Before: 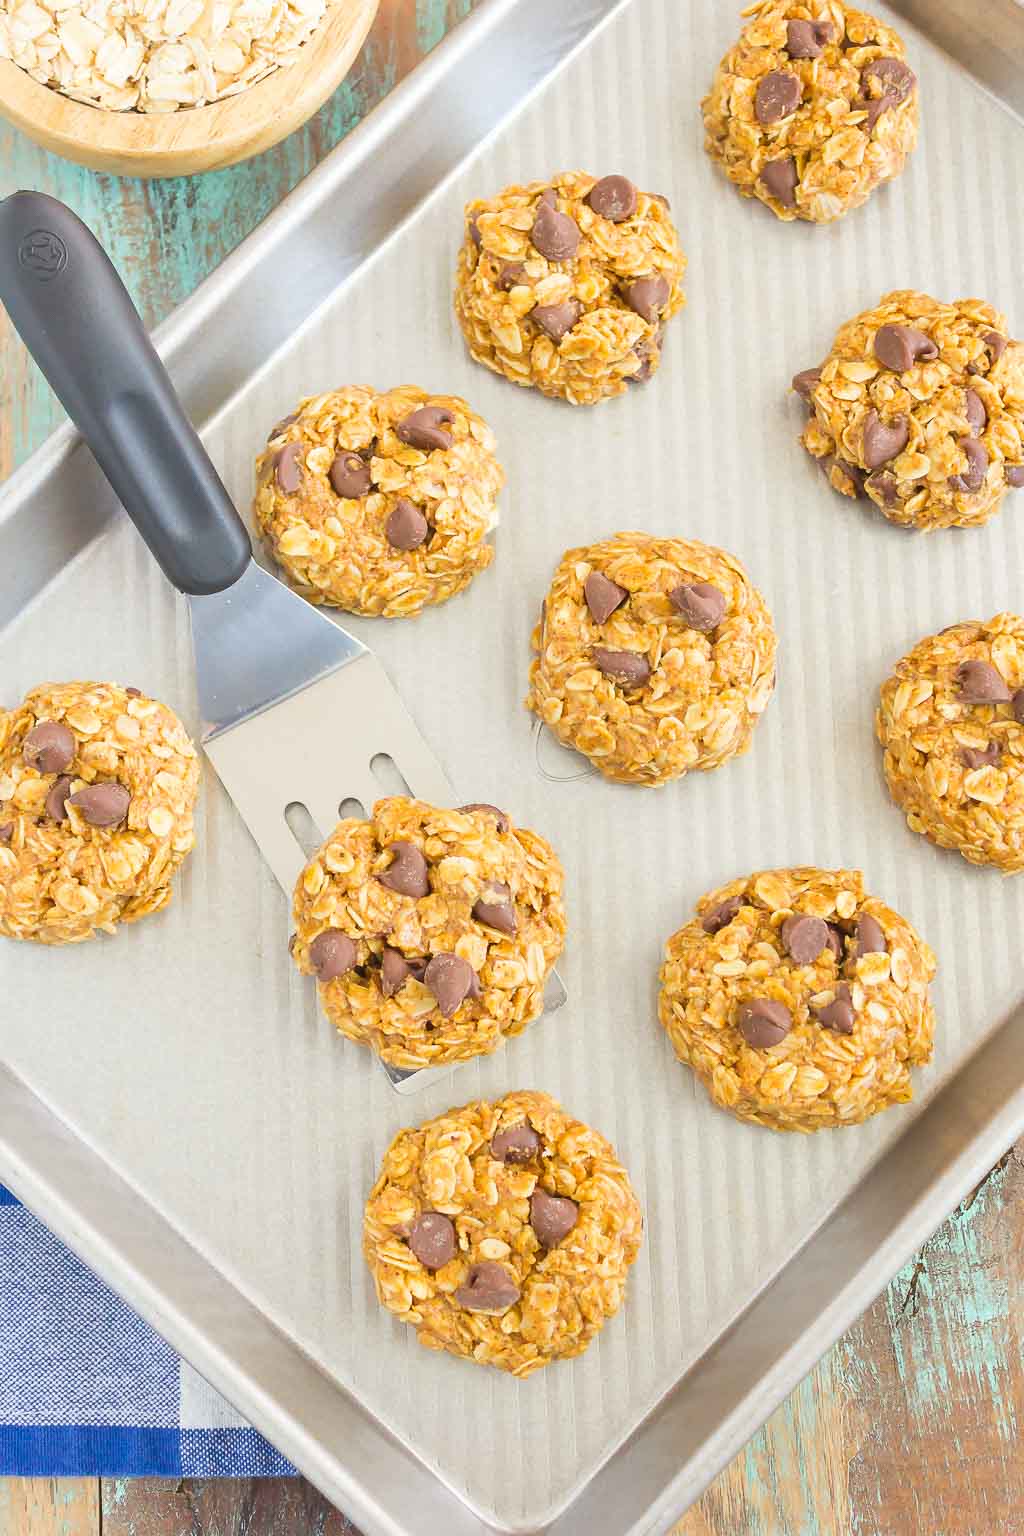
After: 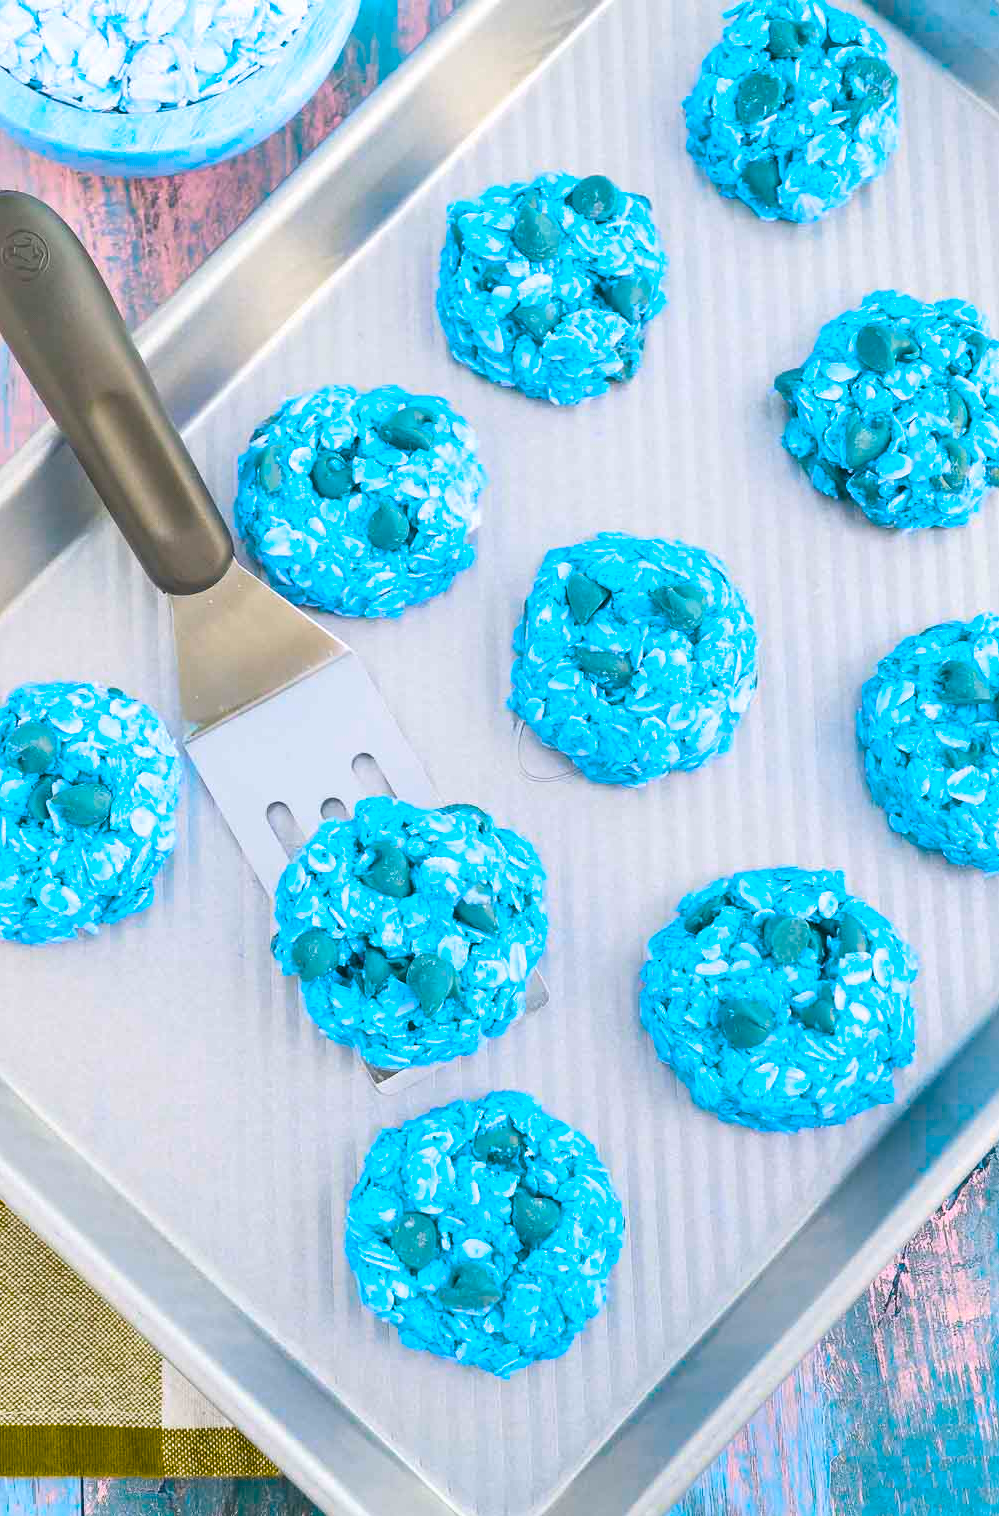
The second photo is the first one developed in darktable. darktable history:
color balance rgb: hue shift 180°, global vibrance 50%, contrast 0.32%
crop and rotate: left 1.774%, right 0.633%, bottom 1.28%
